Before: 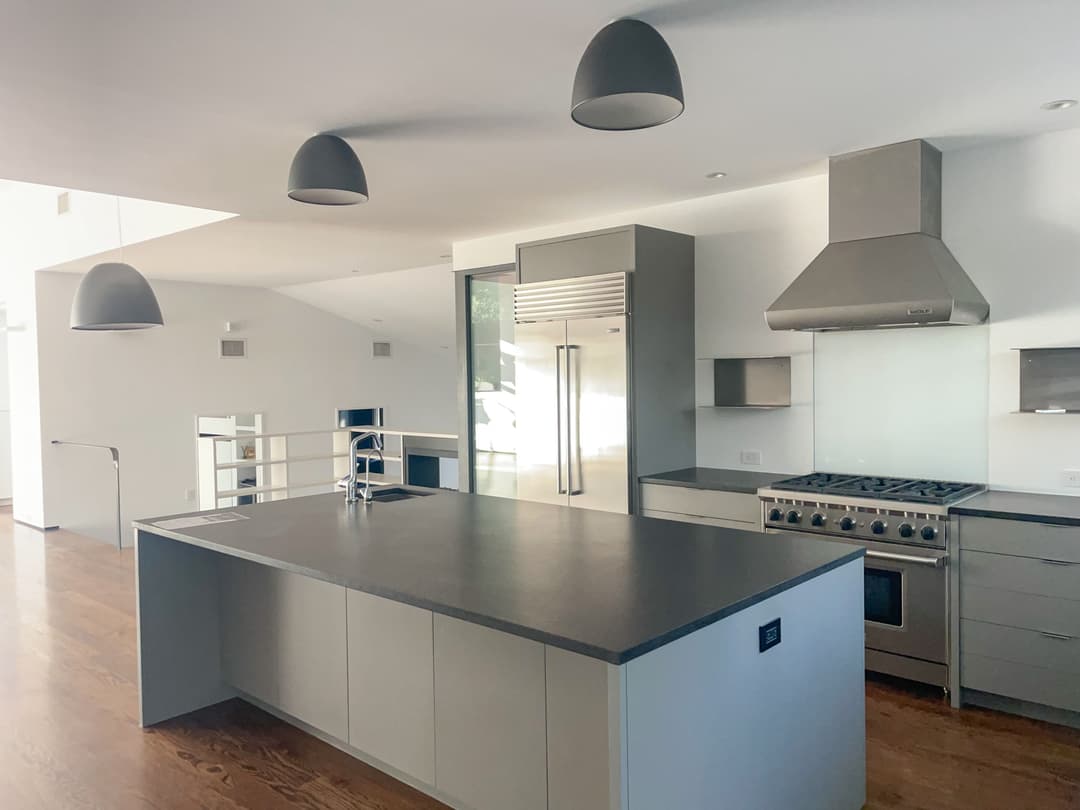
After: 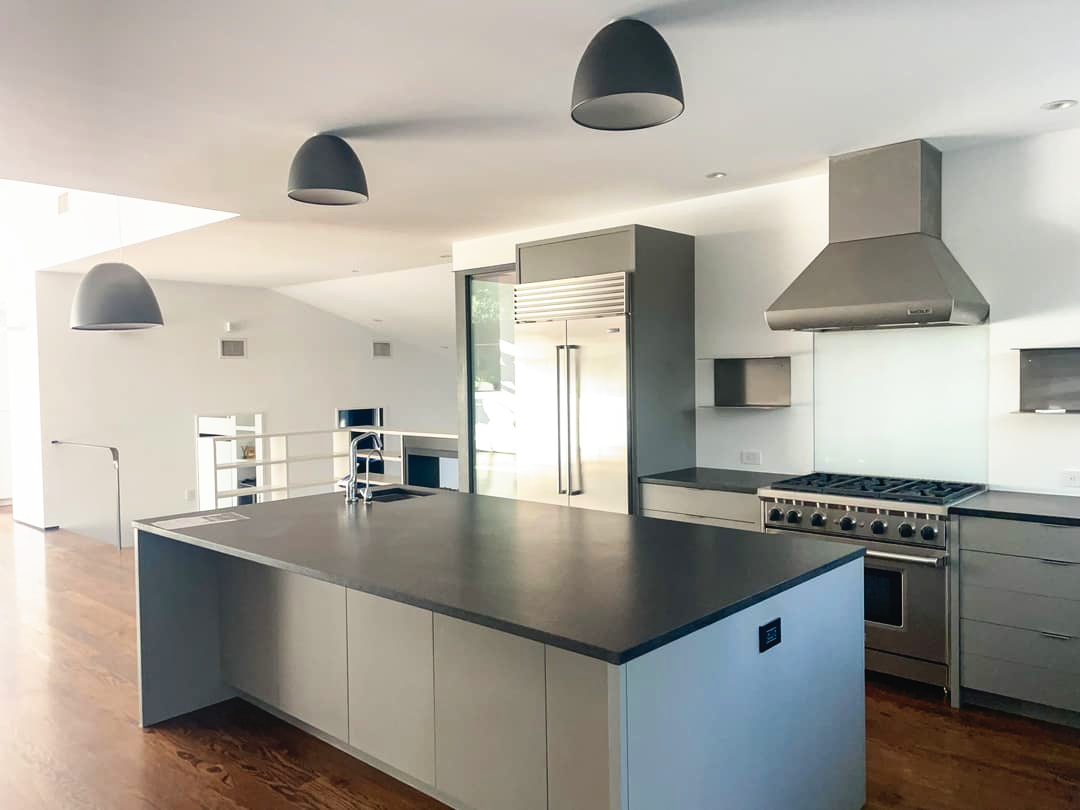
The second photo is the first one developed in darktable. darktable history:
tone curve: curves: ch0 [(0, 0) (0.003, 0.023) (0.011, 0.024) (0.025, 0.028) (0.044, 0.035) (0.069, 0.043) (0.1, 0.052) (0.136, 0.063) (0.177, 0.094) (0.224, 0.145) (0.277, 0.209) (0.335, 0.281) (0.399, 0.364) (0.468, 0.453) (0.543, 0.553) (0.623, 0.66) (0.709, 0.767) (0.801, 0.88) (0.898, 0.968) (1, 1)], preserve colors none
